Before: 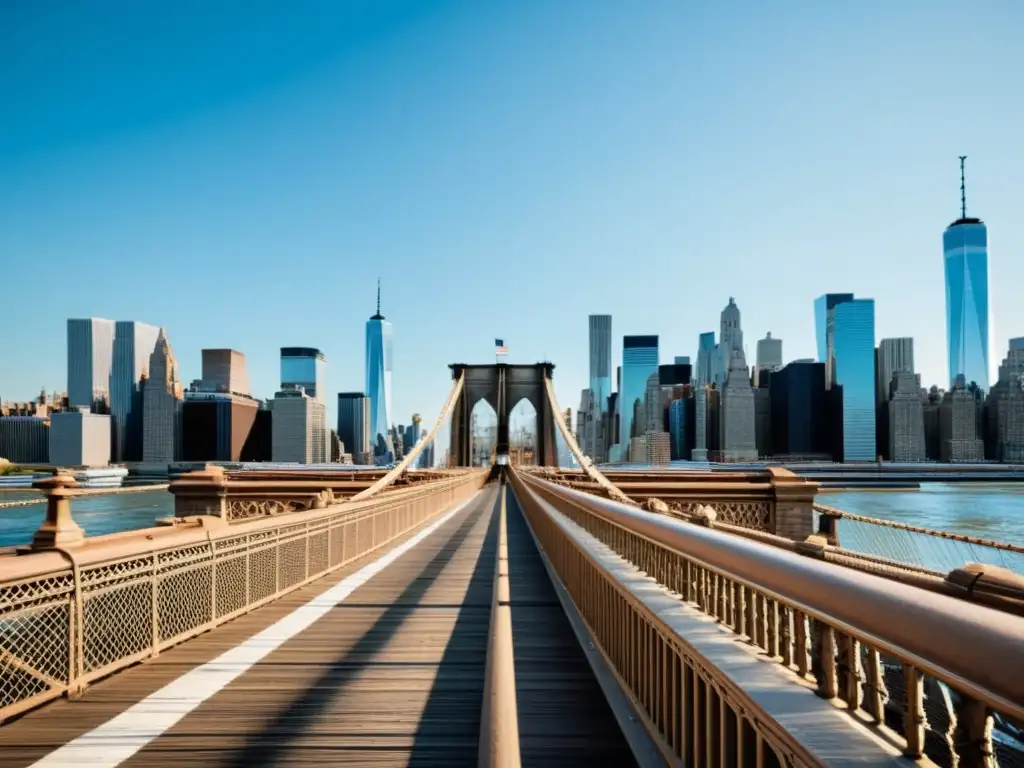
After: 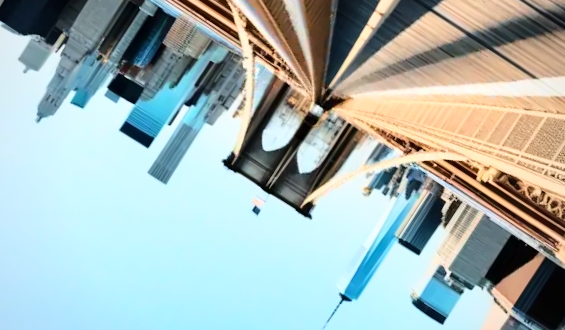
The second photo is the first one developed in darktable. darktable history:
crop and rotate: angle 147.11°, left 9.186%, top 15.681%, right 4.471%, bottom 17.085%
base curve: curves: ch0 [(0, 0) (0.028, 0.03) (0.121, 0.232) (0.46, 0.748) (0.859, 0.968) (1, 1)]
vignetting: fall-off start 74.91%, brightness -0.194, saturation -0.293, width/height ratio 1.077, unbound false
